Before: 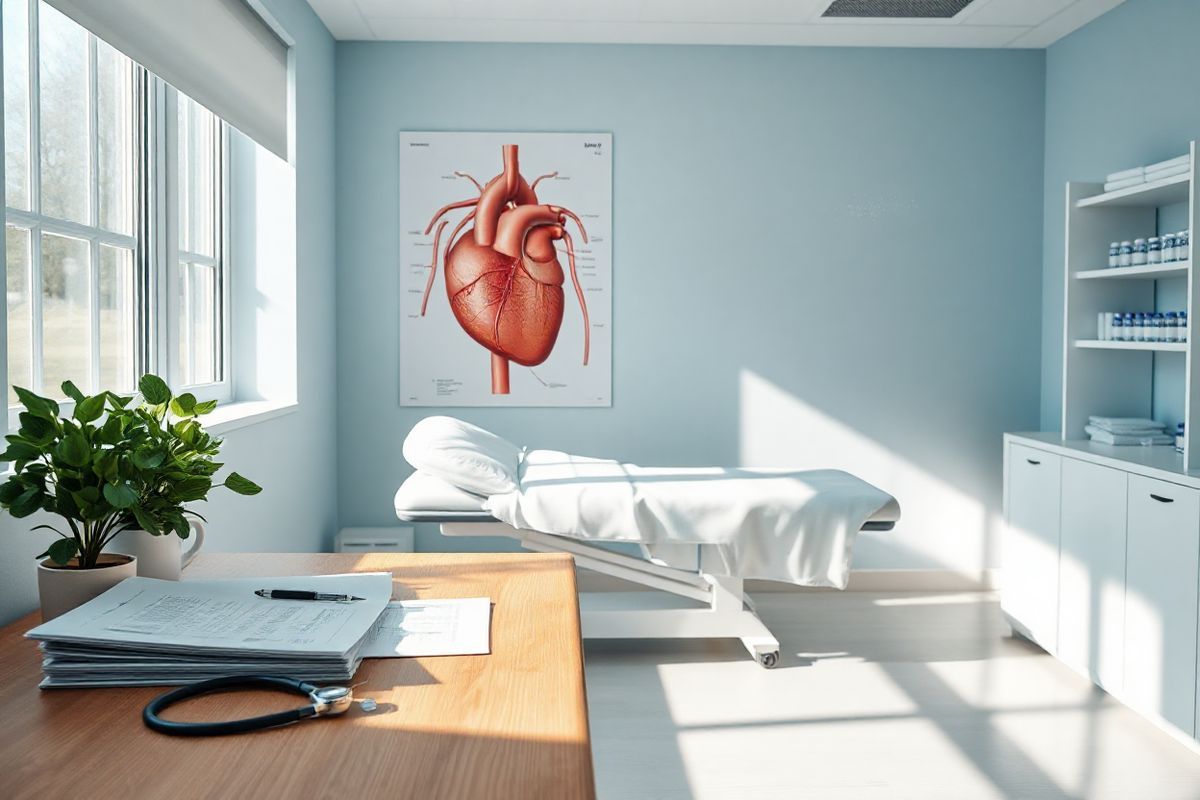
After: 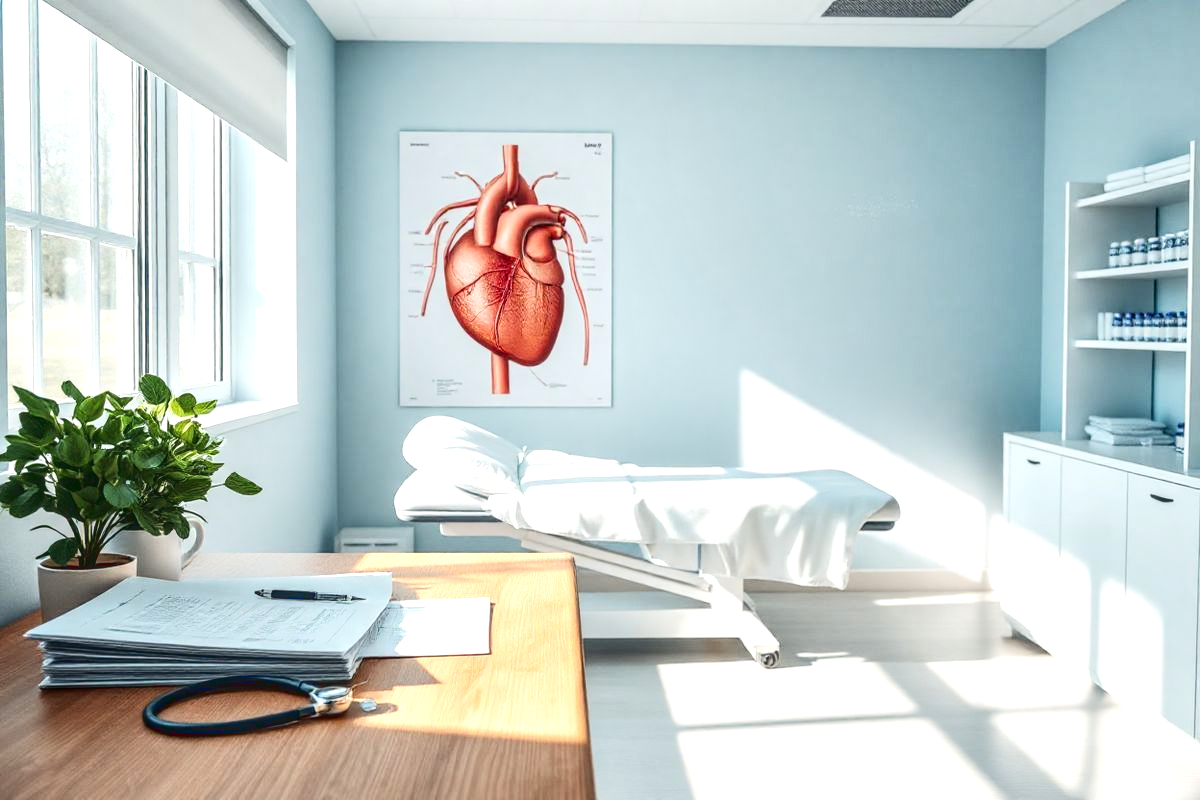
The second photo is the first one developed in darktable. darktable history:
local contrast: highlights 62%, detail 143%, midtone range 0.43
base curve: curves: ch0 [(0, 0) (0.283, 0.295) (1, 1)], preserve colors none
exposure: exposure 0.548 EV, compensate exposure bias true, compensate highlight preservation false
tone curve: curves: ch0 [(0, 0.084) (0.155, 0.169) (0.46, 0.466) (0.751, 0.788) (1, 0.961)]; ch1 [(0, 0) (0.43, 0.408) (0.476, 0.469) (0.505, 0.503) (0.553, 0.563) (0.592, 0.581) (0.631, 0.625) (1, 1)]; ch2 [(0, 0) (0.505, 0.495) (0.55, 0.557) (0.583, 0.573) (1, 1)], color space Lab, linked channels, preserve colors none
